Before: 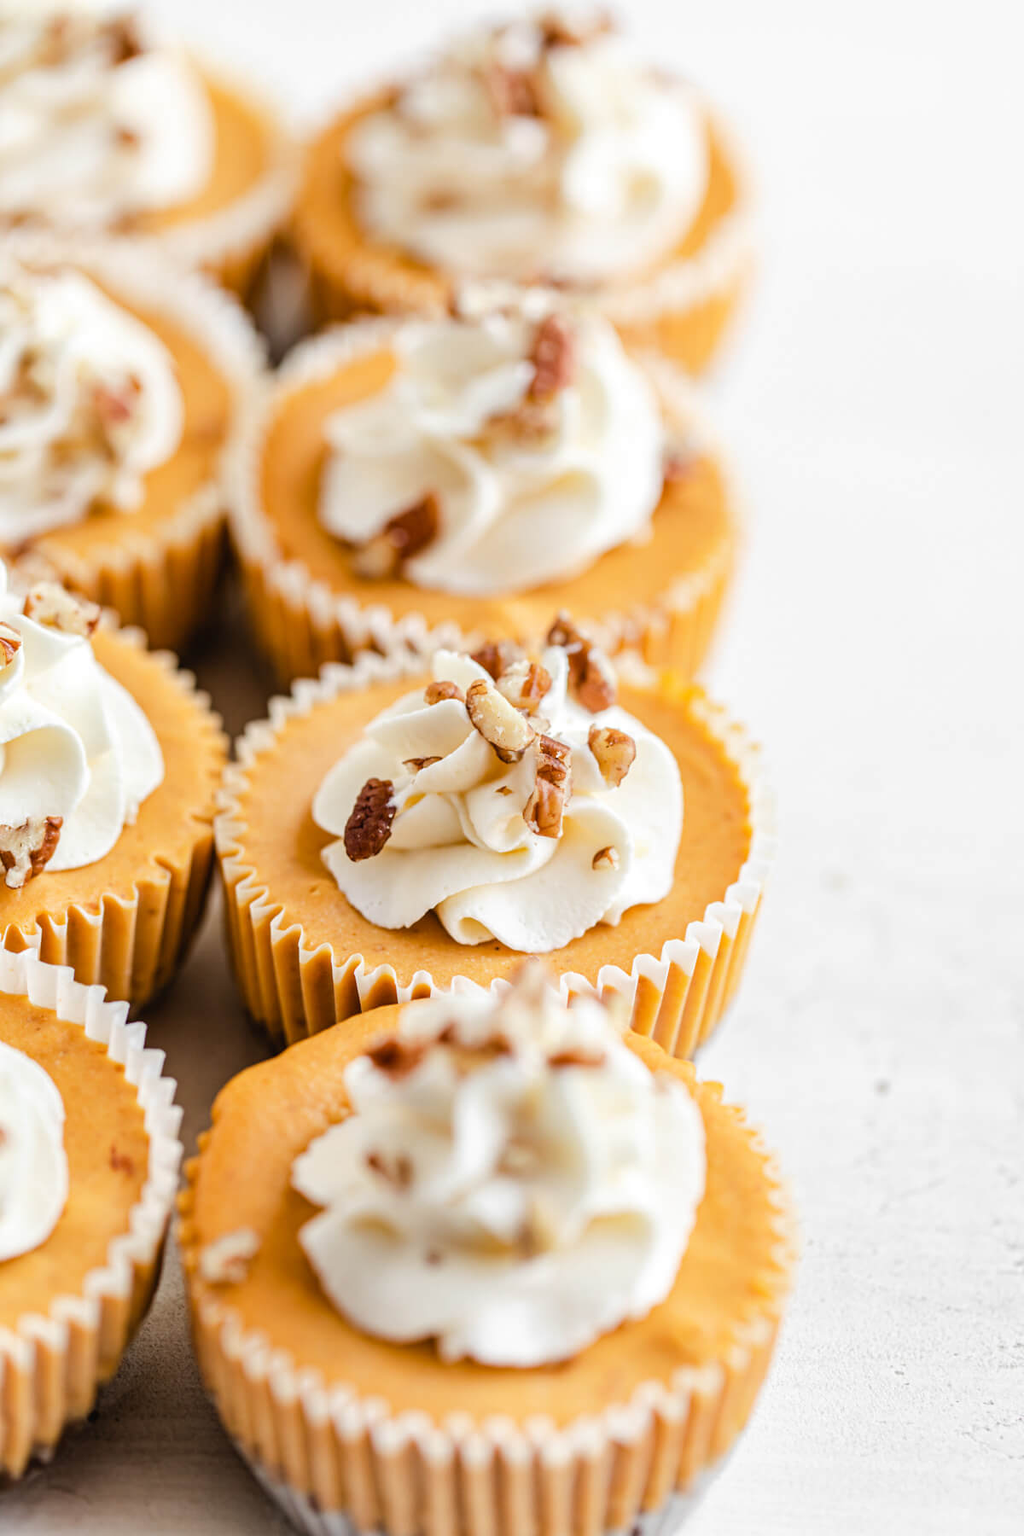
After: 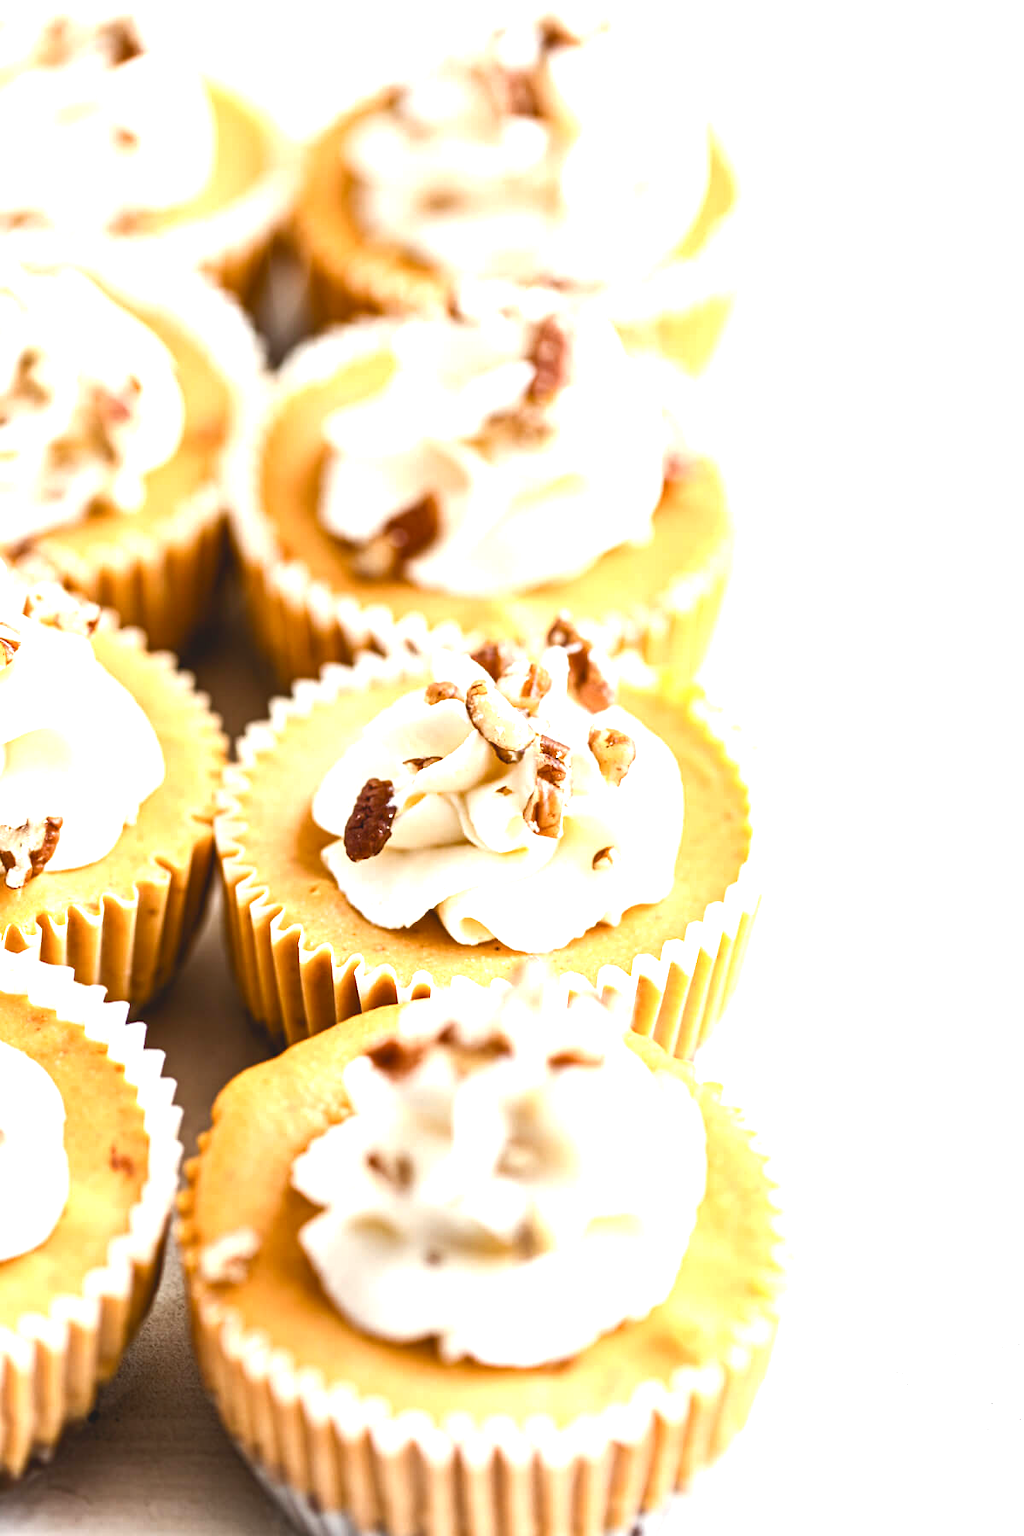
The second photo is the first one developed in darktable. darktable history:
exposure: black level correction 0.001, exposure 0.499 EV, compensate exposure bias true, compensate highlight preservation false
tone curve: curves: ch0 [(0, 0.081) (0.483, 0.453) (0.881, 0.992)], color space Lab, independent channels, preserve colors none
